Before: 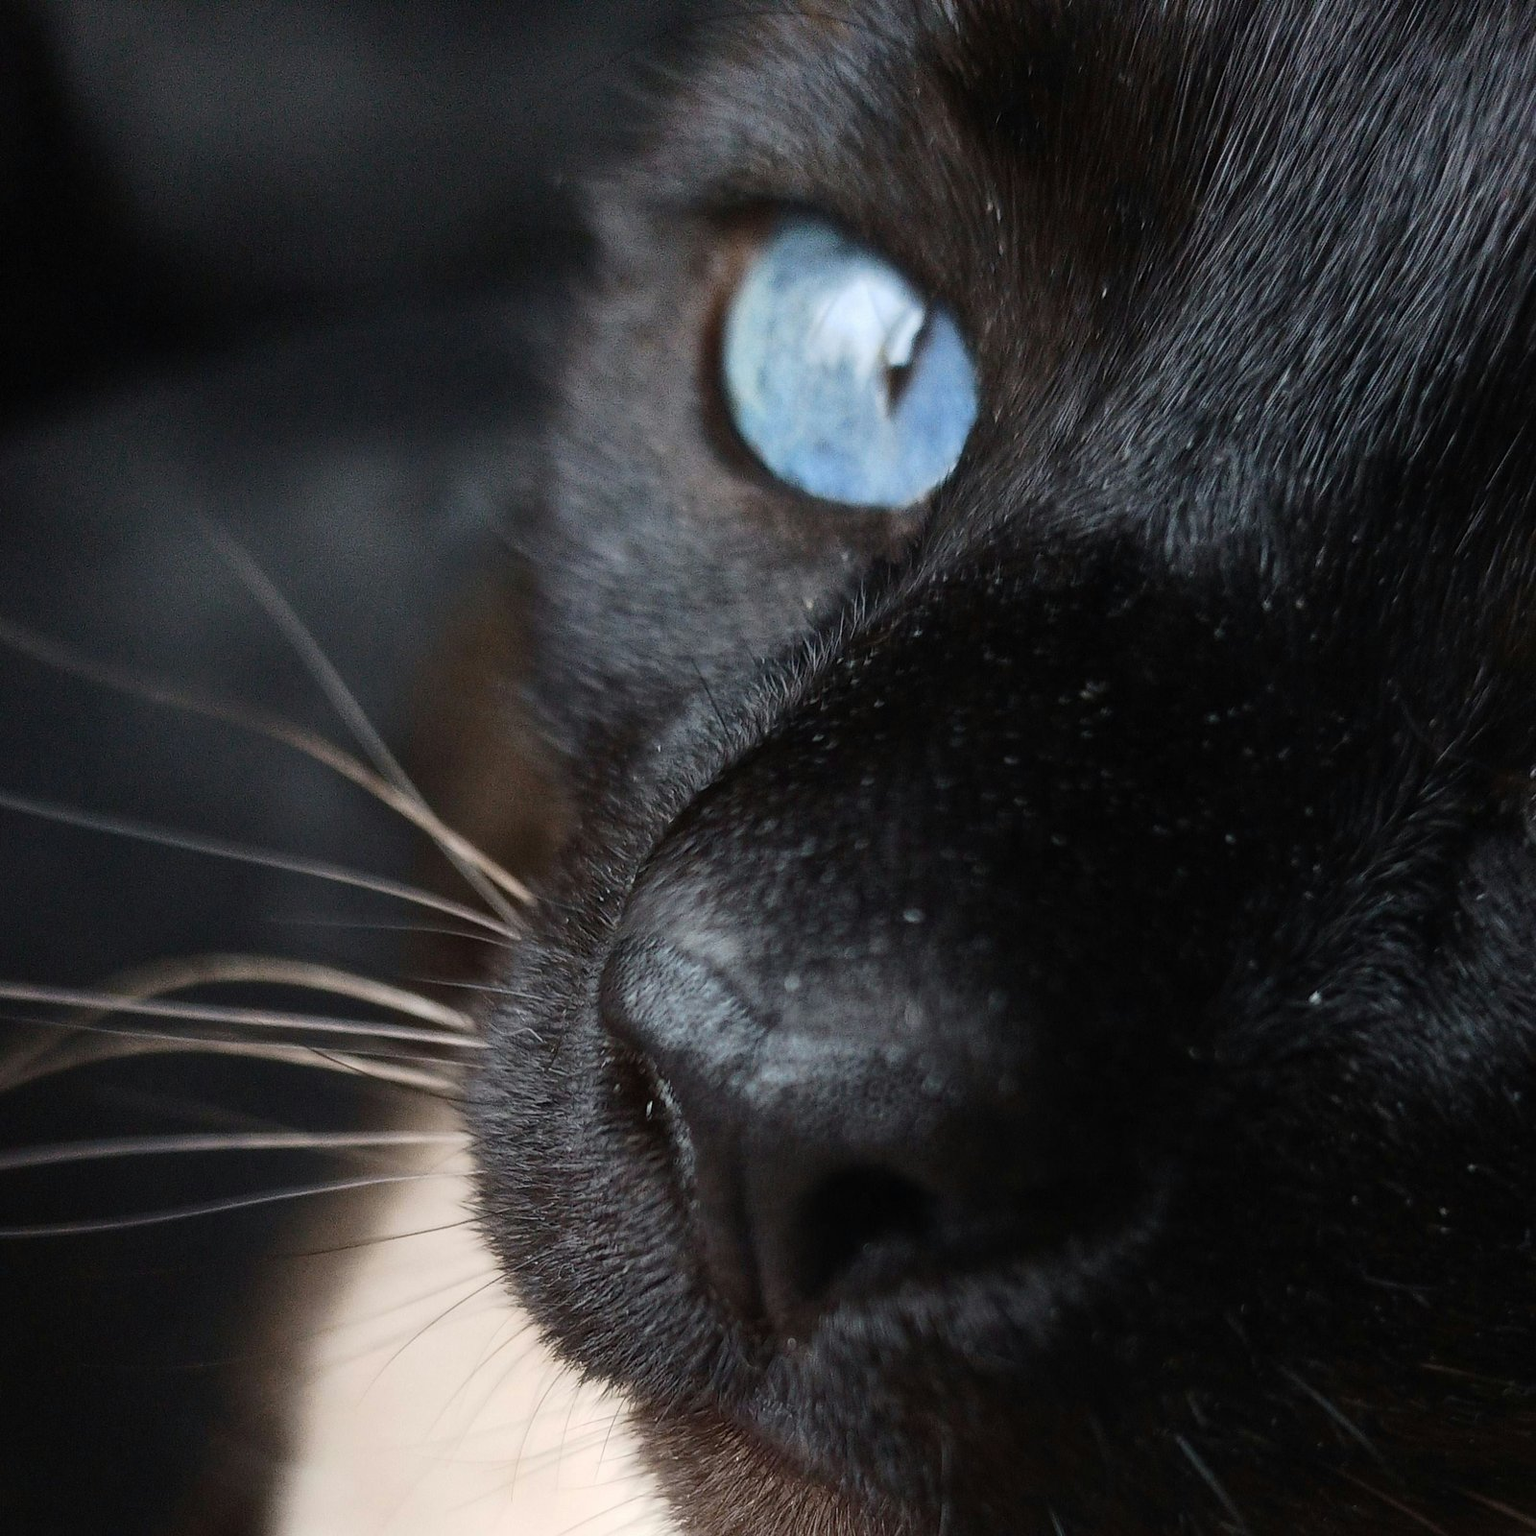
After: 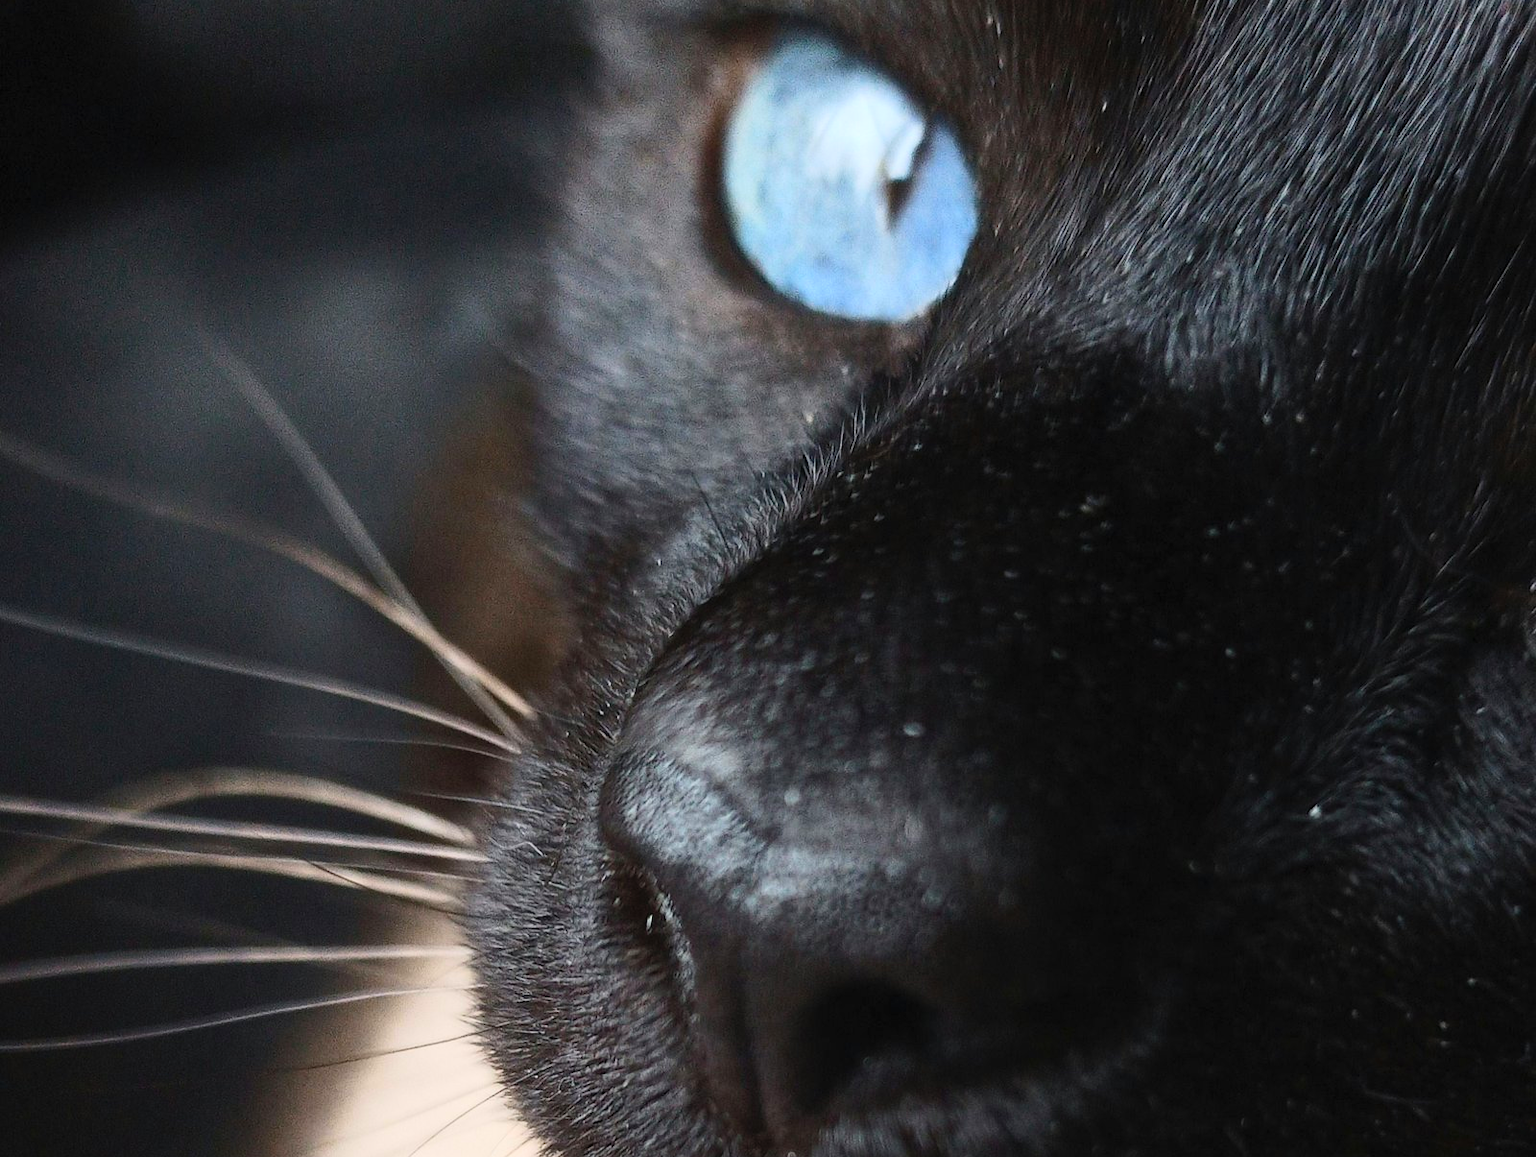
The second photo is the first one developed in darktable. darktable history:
contrast brightness saturation: contrast 0.202, brightness 0.165, saturation 0.225
crop and rotate: top 12.176%, bottom 12.41%
